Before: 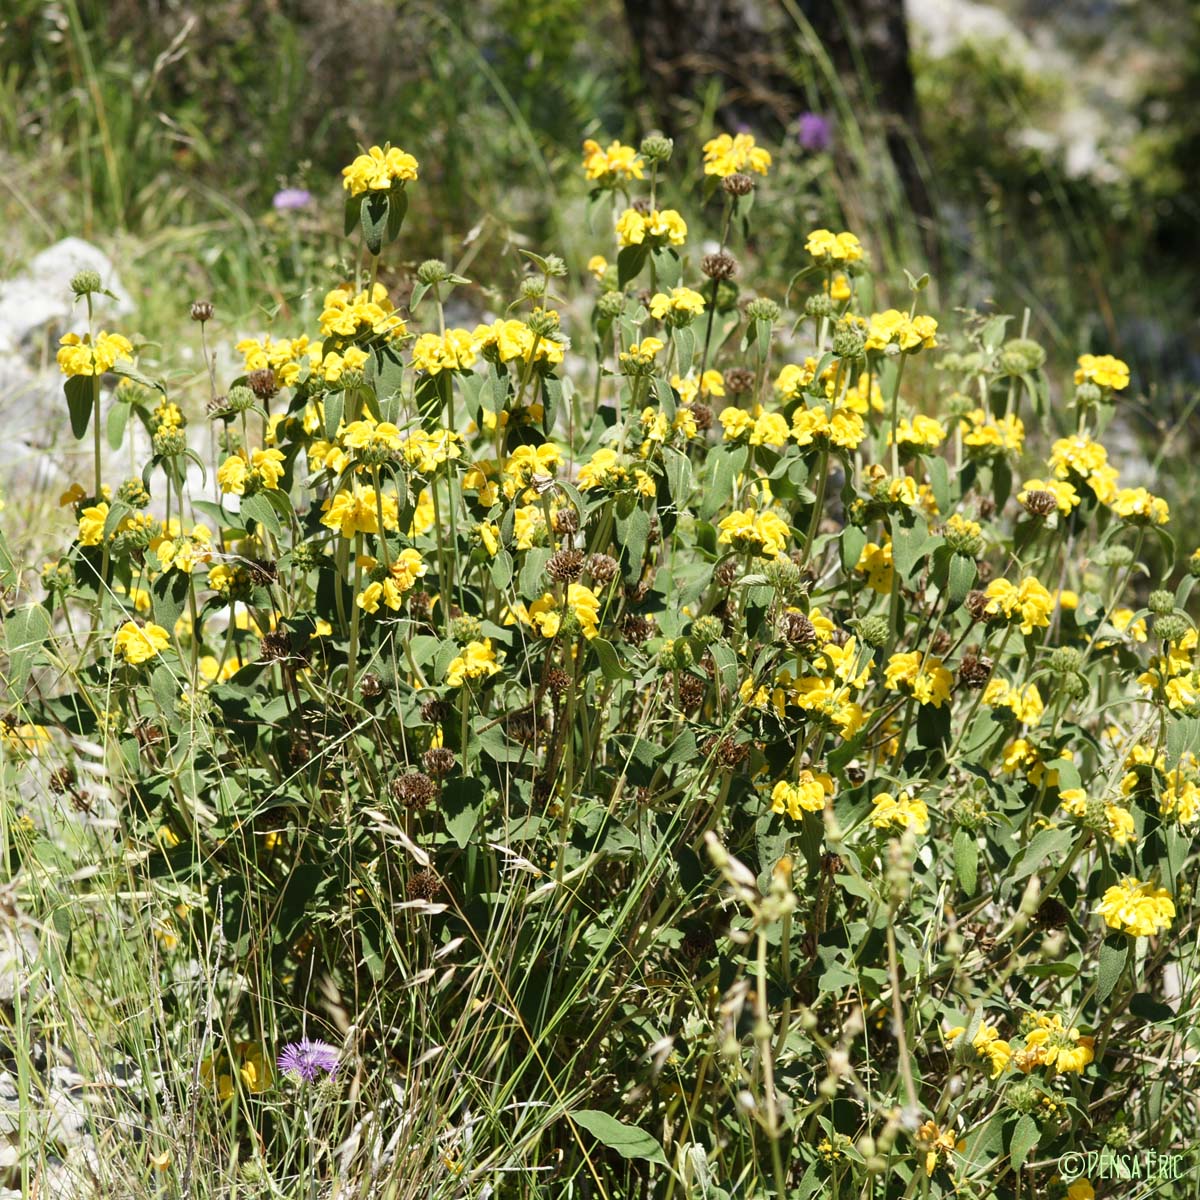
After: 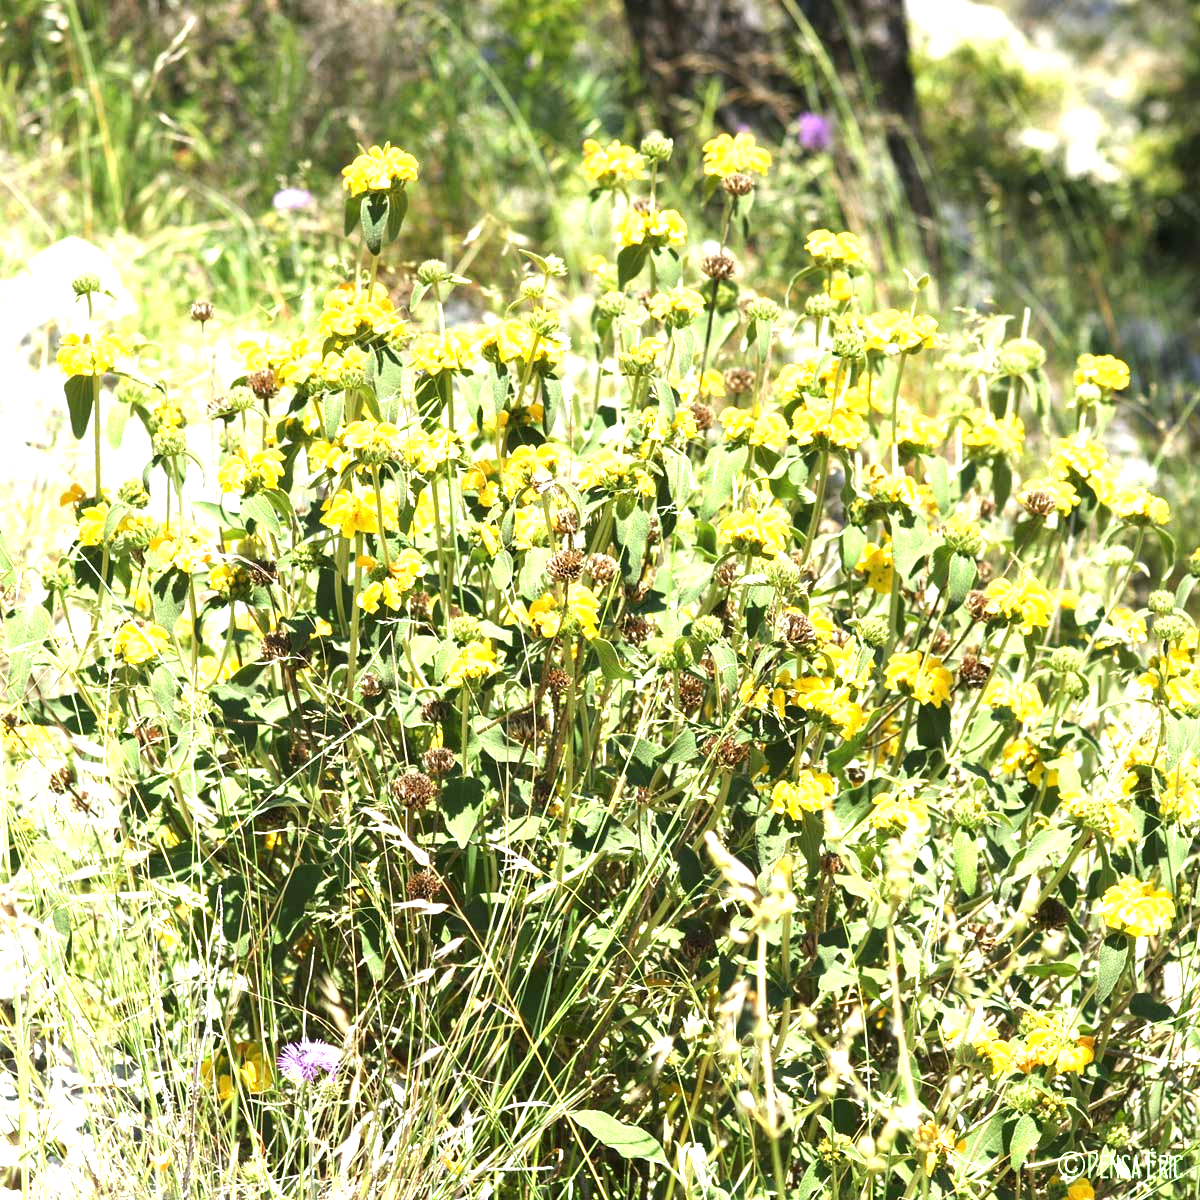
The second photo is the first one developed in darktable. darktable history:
exposure: black level correction 0, exposure 1.469 EV, compensate exposure bias true, compensate highlight preservation false
